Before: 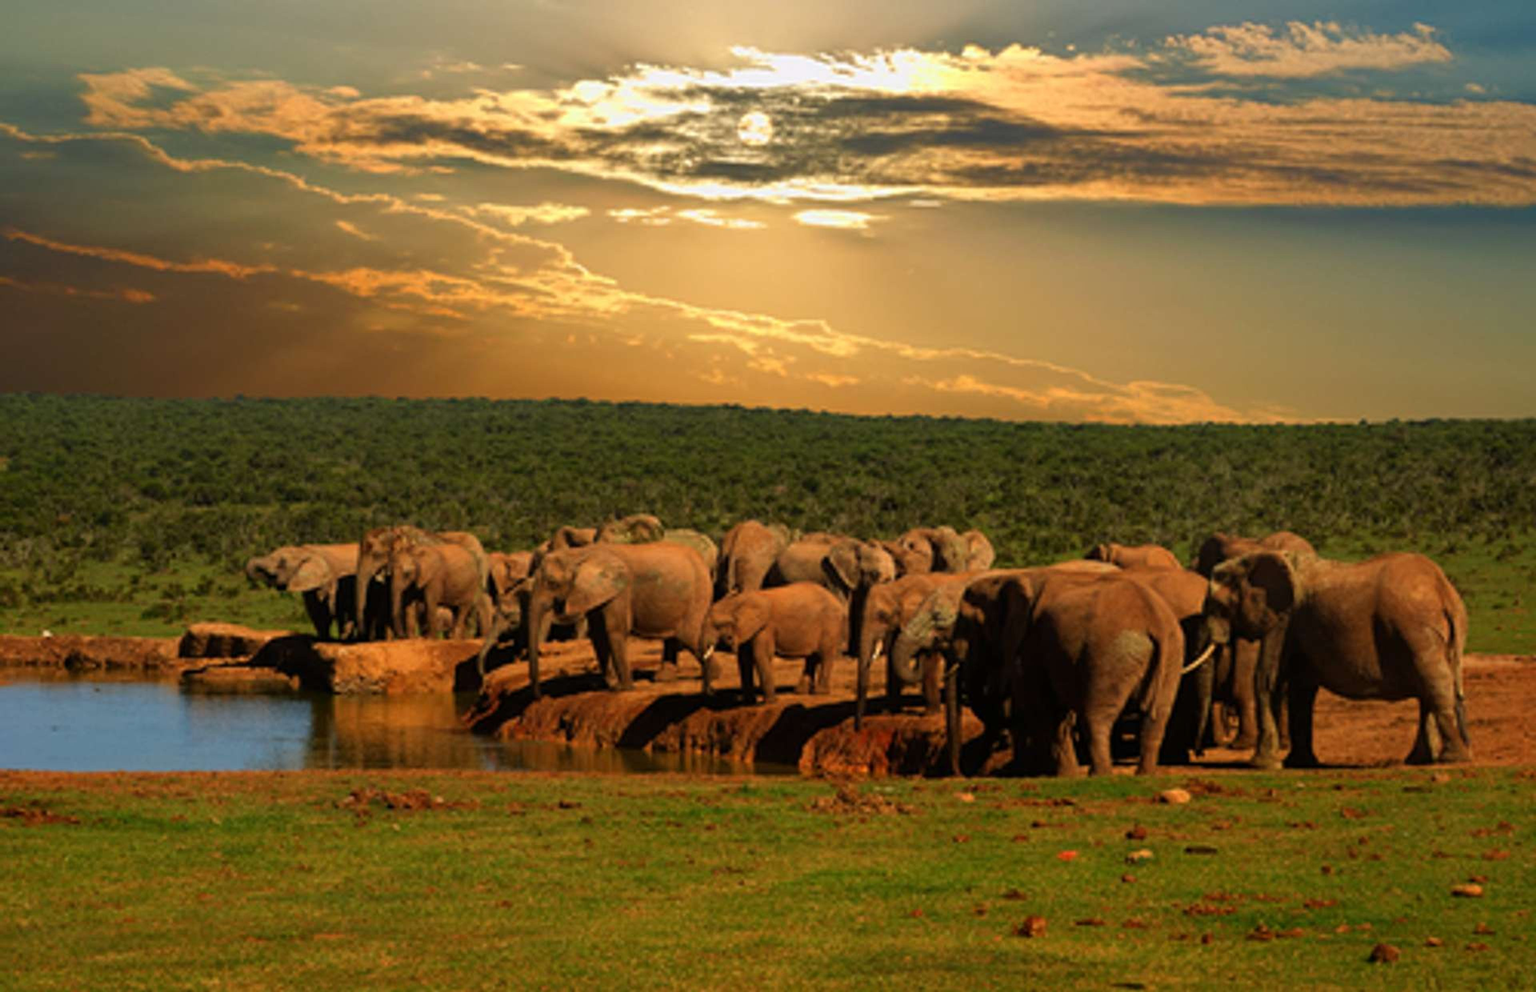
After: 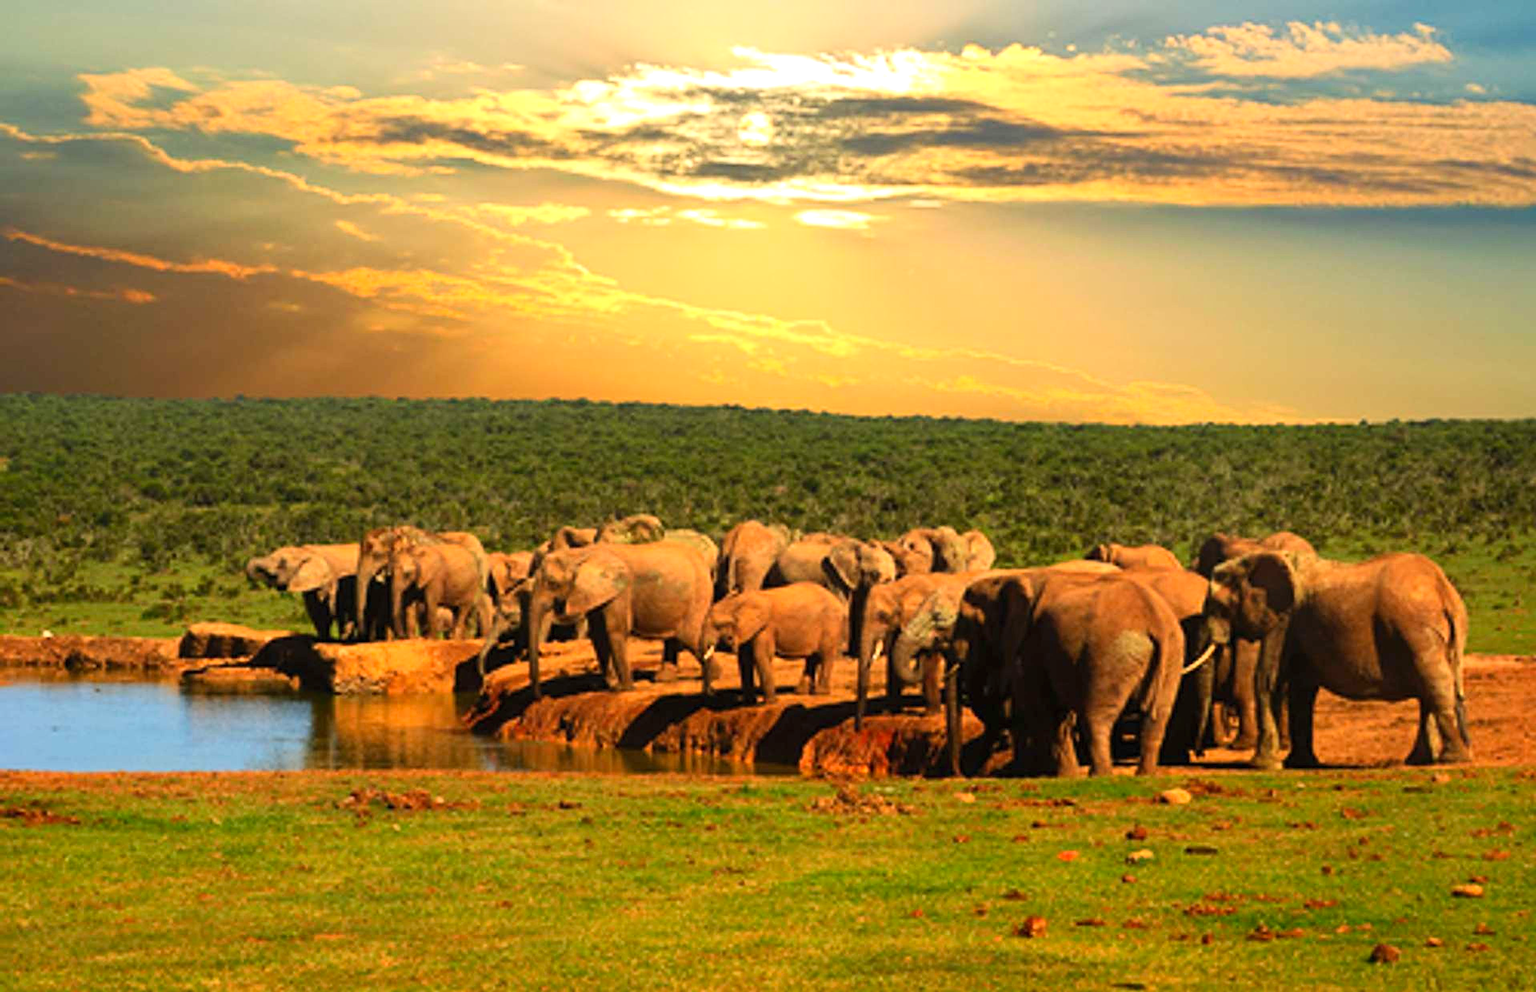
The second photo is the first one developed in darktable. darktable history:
exposure: exposure 0.6 EV, compensate highlight preservation false
sharpen: on, module defaults
contrast brightness saturation: contrast 0.2, brightness 0.16, saturation 0.22
contrast equalizer: y [[0.5 ×6], [0.5 ×6], [0.5, 0.5, 0.501, 0.545, 0.707, 0.863], [0 ×6], [0 ×6]]
